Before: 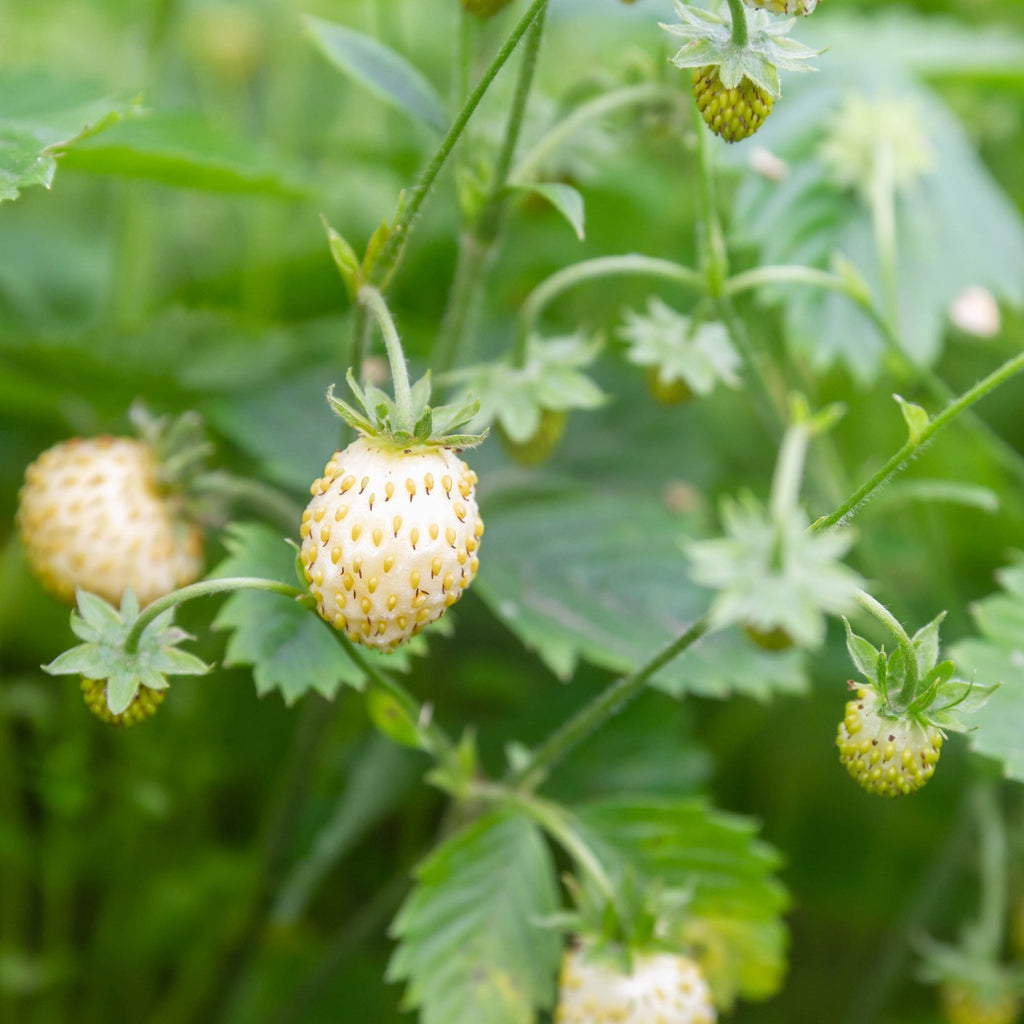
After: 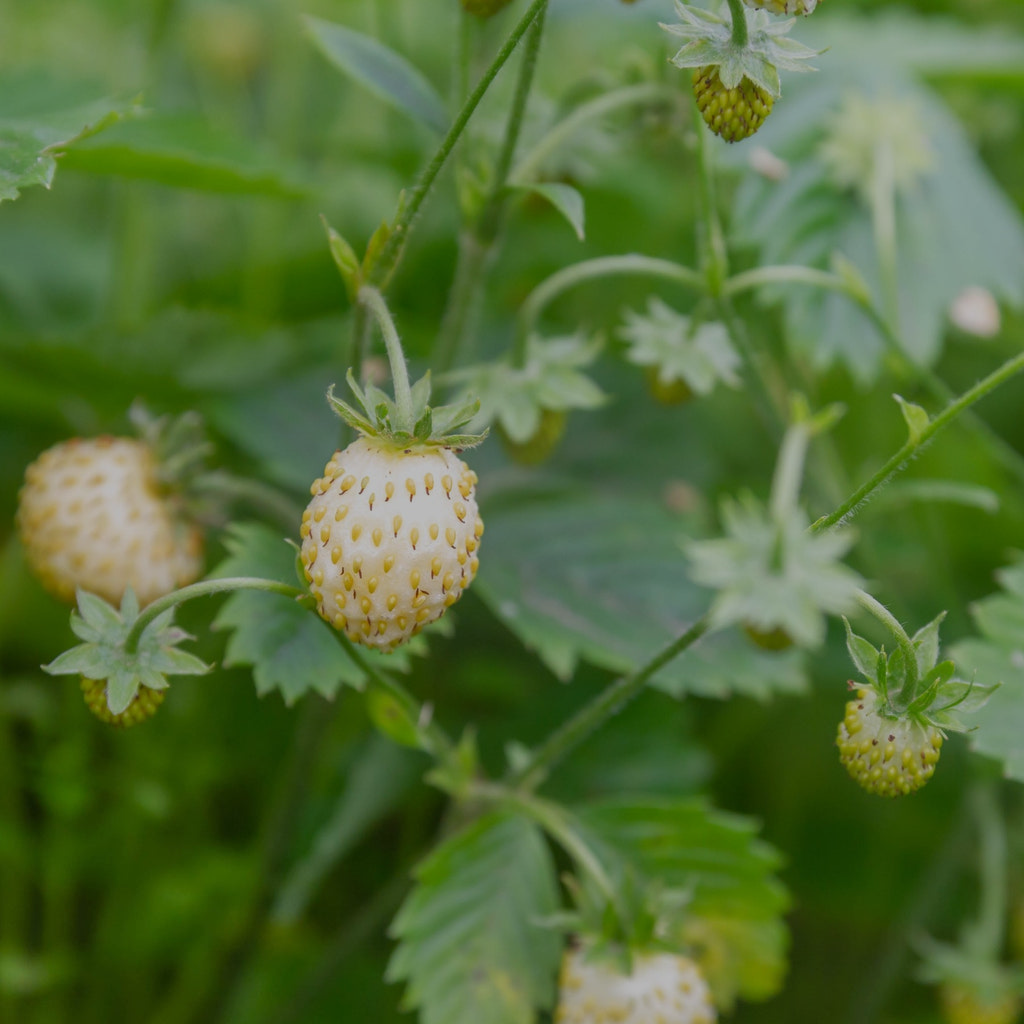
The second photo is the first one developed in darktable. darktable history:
tone equalizer: -8 EV -0.039 EV, -7 EV 0.028 EV, -6 EV -0.006 EV, -5 EV 0.008 EV, -4 EV -0.043 EV, -3 EV -0.229 EV, -2 EV -0.688 EV, -1 EV -0.97 EV, +0 EV -0.998 EV, smoothing diameter 24.82%, edges refinement/feathering 13.03, preserve details guided filter
